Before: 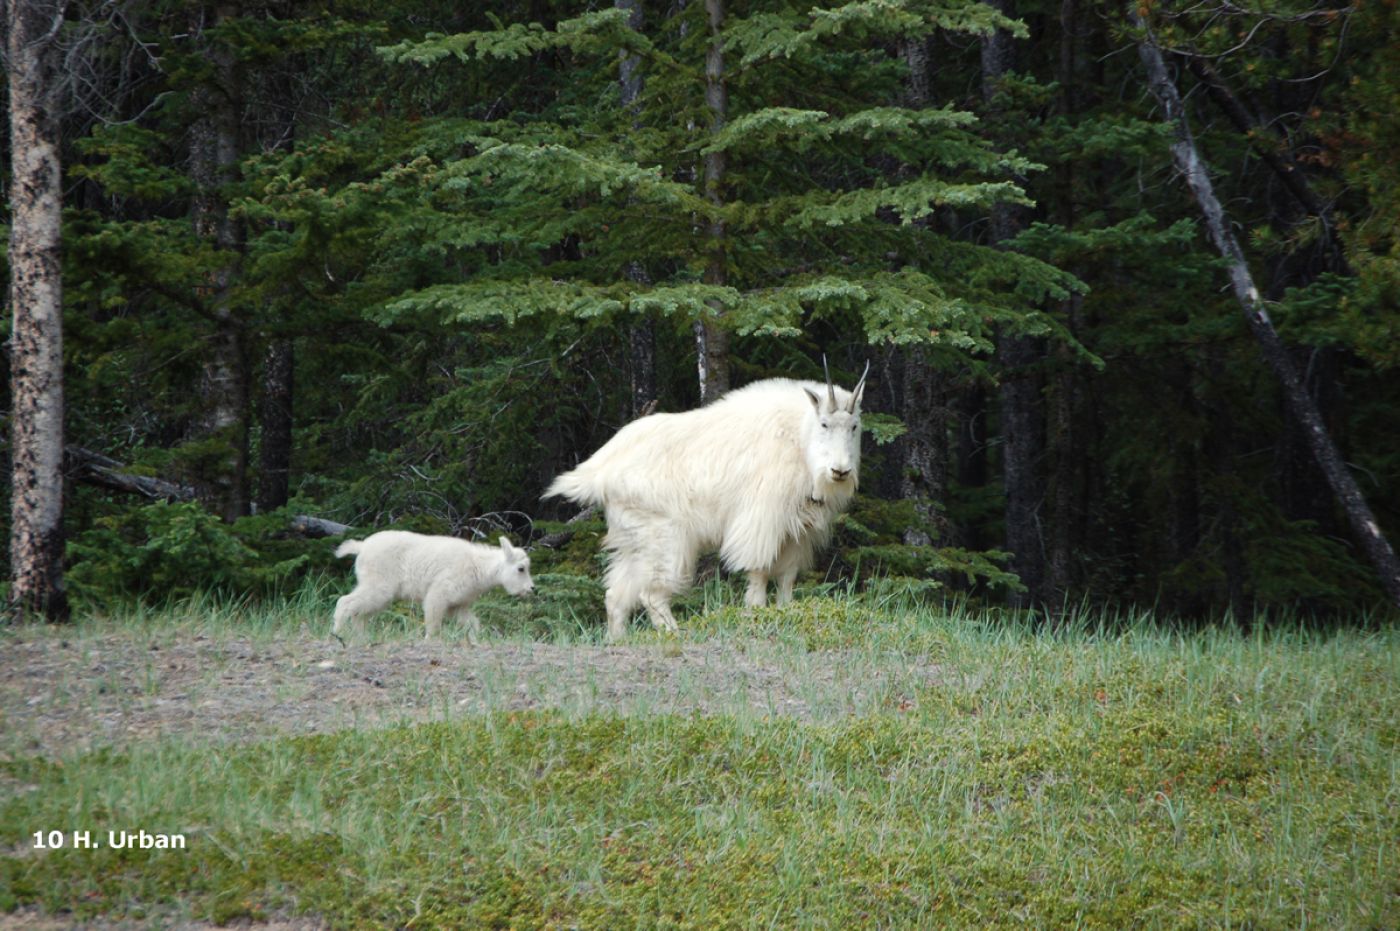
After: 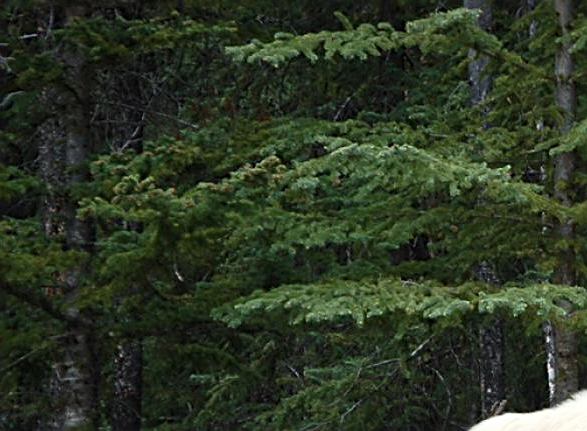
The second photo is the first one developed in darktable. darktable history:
sharpen: radius 2.531, amount 0.628
crop and rotate: left 10.817%, top 0.062%, right 47.194%, bottom 53.626%
